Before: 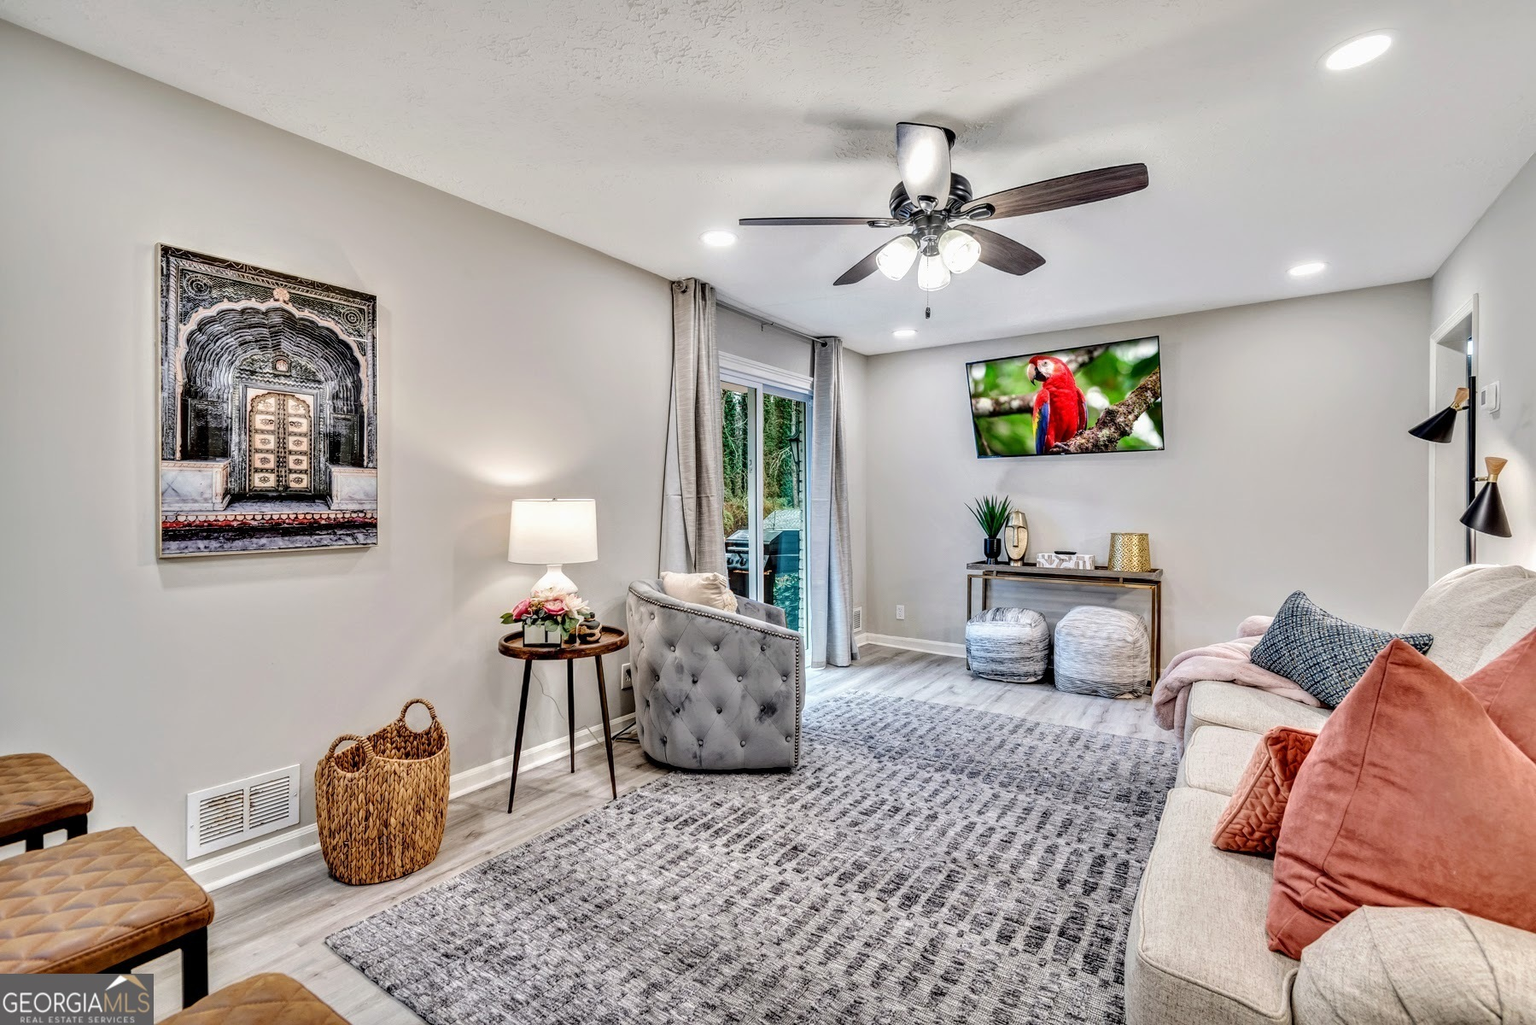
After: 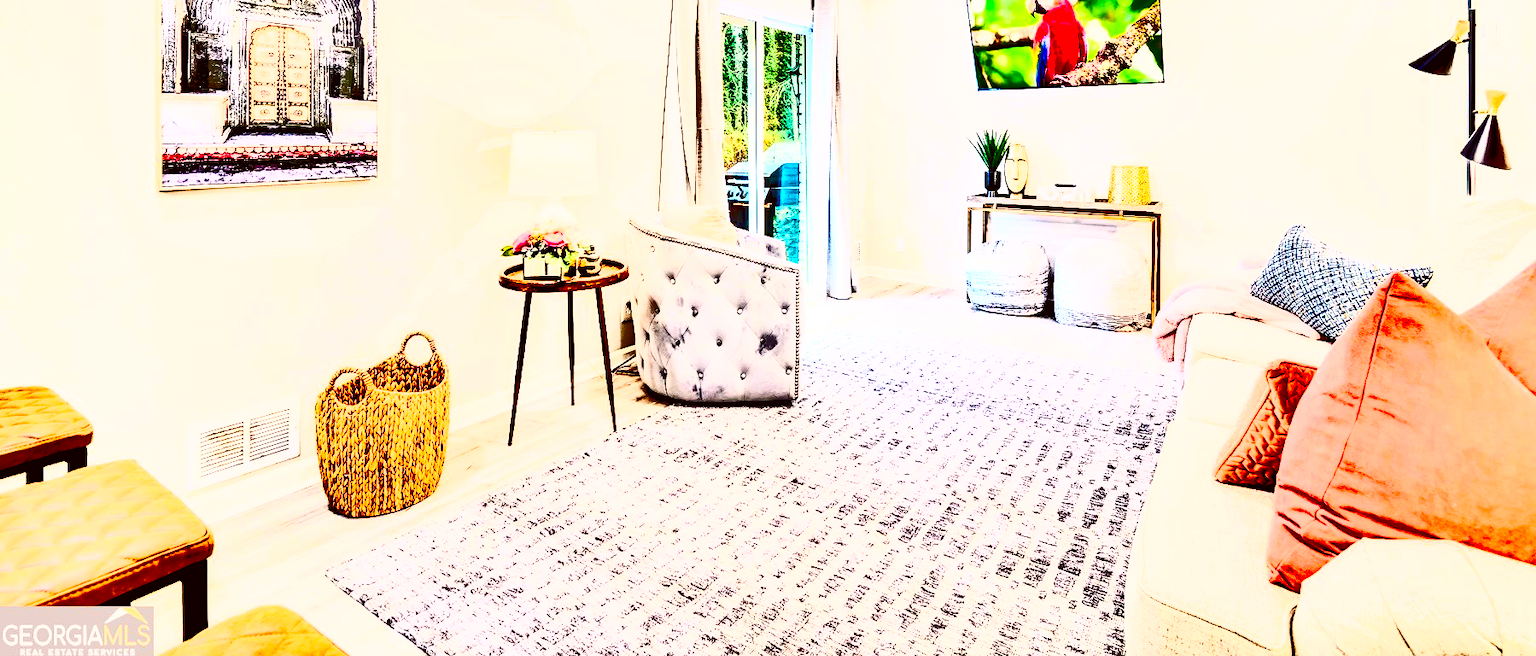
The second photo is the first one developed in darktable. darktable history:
tone curve: curves: ch0 [(0, 0.01) (0.052, 0.045) (0.136, 0.133) (0.29, 0.332) (0.453, 0.531) (0.676, 0.751) (0.89, 0.919) (1, 1)]; ch1 [(0, 0) (0.094, 0.081) (0.285, 0.299) (0.385, 0.403) (0.447, 0.429) (0.495, 0.496) (0.544, 0.552) (0.589, 0.612) (0.722, 0.728) (1, 1)]; ch2 [(0, 0) (0.257, 0.217) (0.43, 0.421) (0.498, 0.507) (0.531, 0.544) (0.56, 0.579) (0.625, 0.642) (1, 1)], preserve colors none
color balance rgb: global offset › luminance -0.505%, linear chroma grading › global chroma 18.657%, perceptual saturation grading › global saturation 20%, perceptual saturation grading › highlights -50.018%, perceptual saturation grading › shadows 30.673%, global vibrance 20%
shadows and highlights: shadows 32.73, highlights -46.16, compress 49.98%, soften with gaussian
exposure: exposure 1 EV, compensate highlight preservation false
contrast brightness saturation: contrast 0.992, brightness 0.997, saturation 0.993
crop and rotate: top 35.889%
color correction: highlights a* 6.13, highlights b* 8.1, shadows a* 6.6, shadows b* 7.22, saturation 0.899
